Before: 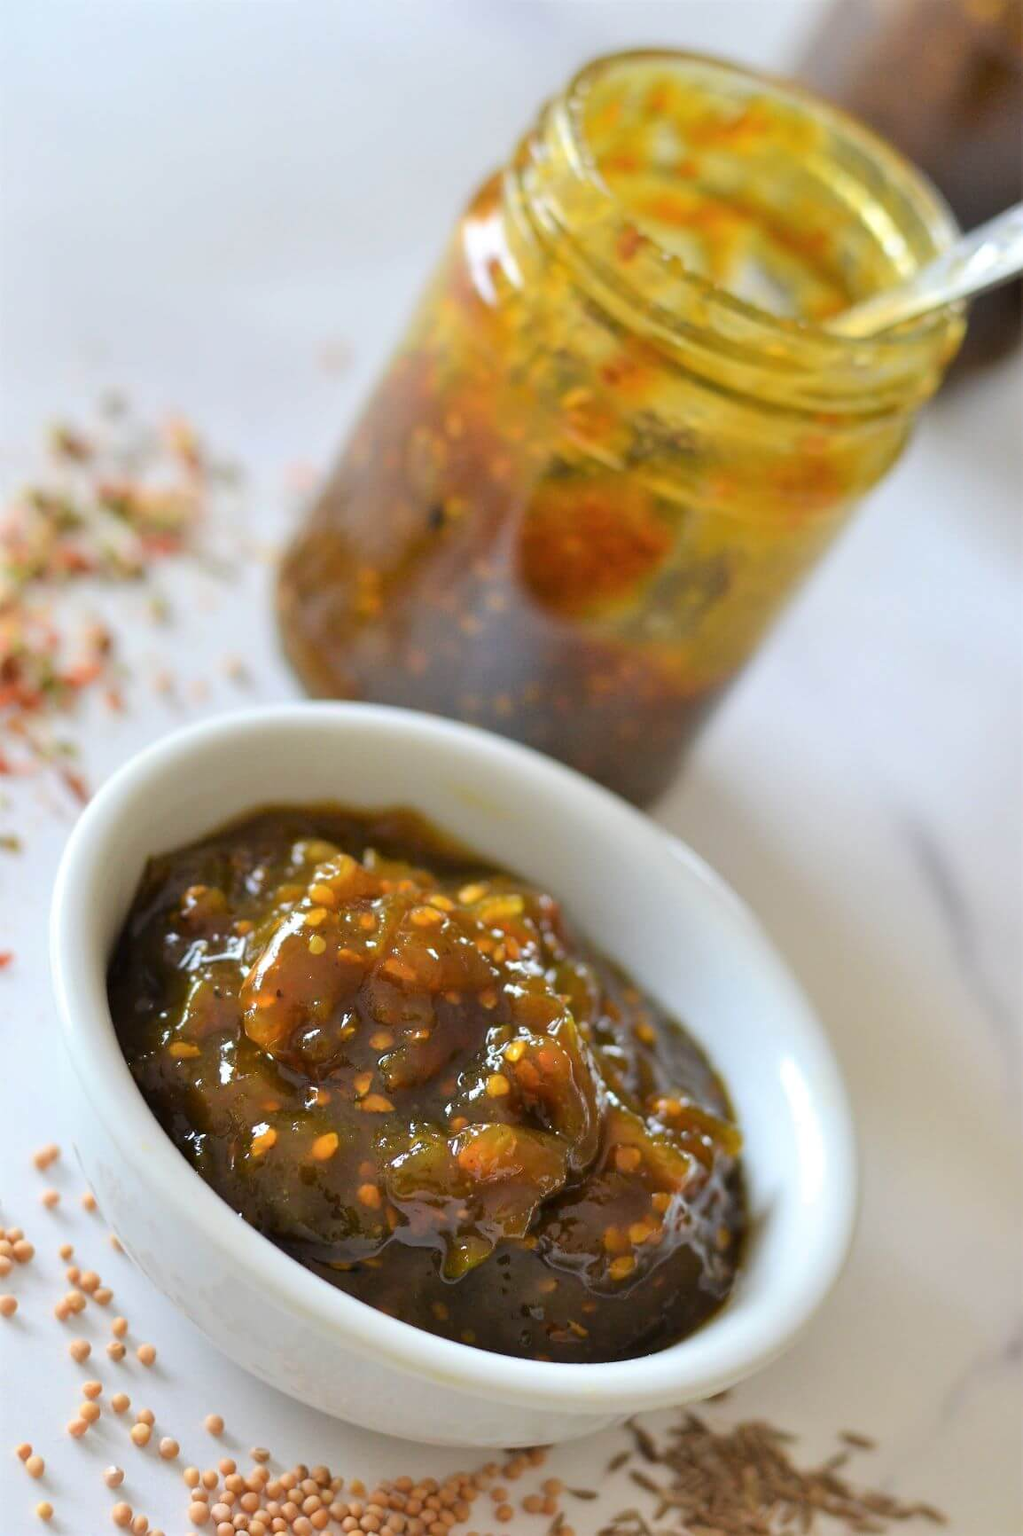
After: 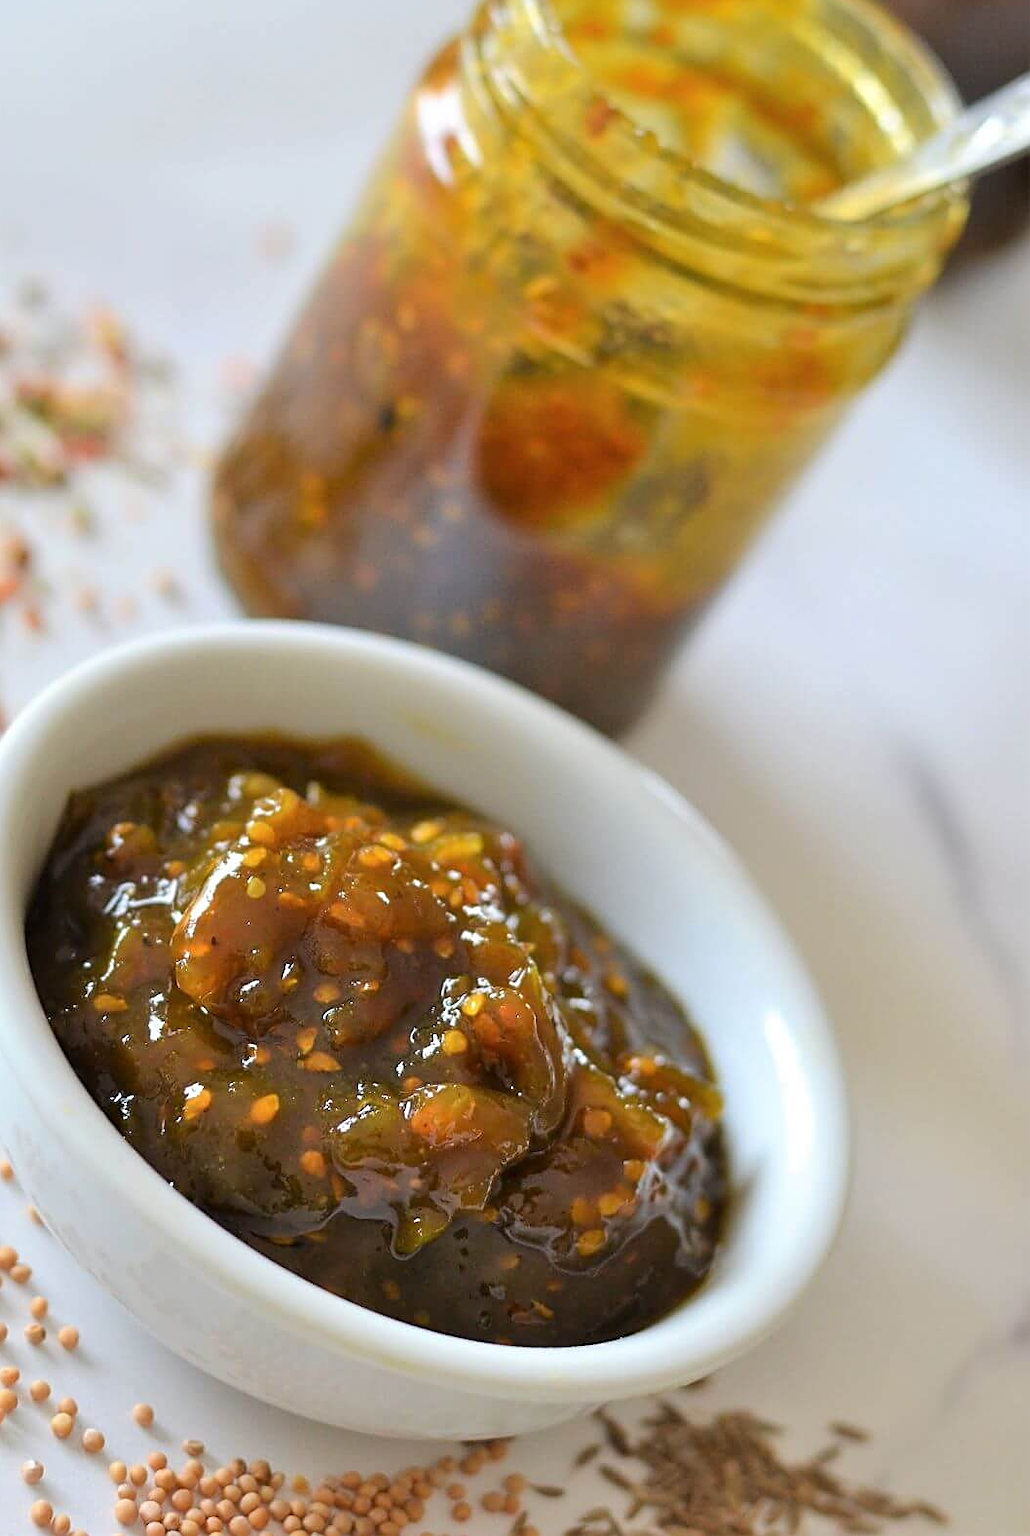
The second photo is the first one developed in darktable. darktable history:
crop and rotate: left 8.241%, top 8.922%
sharpen: on, module defaults
